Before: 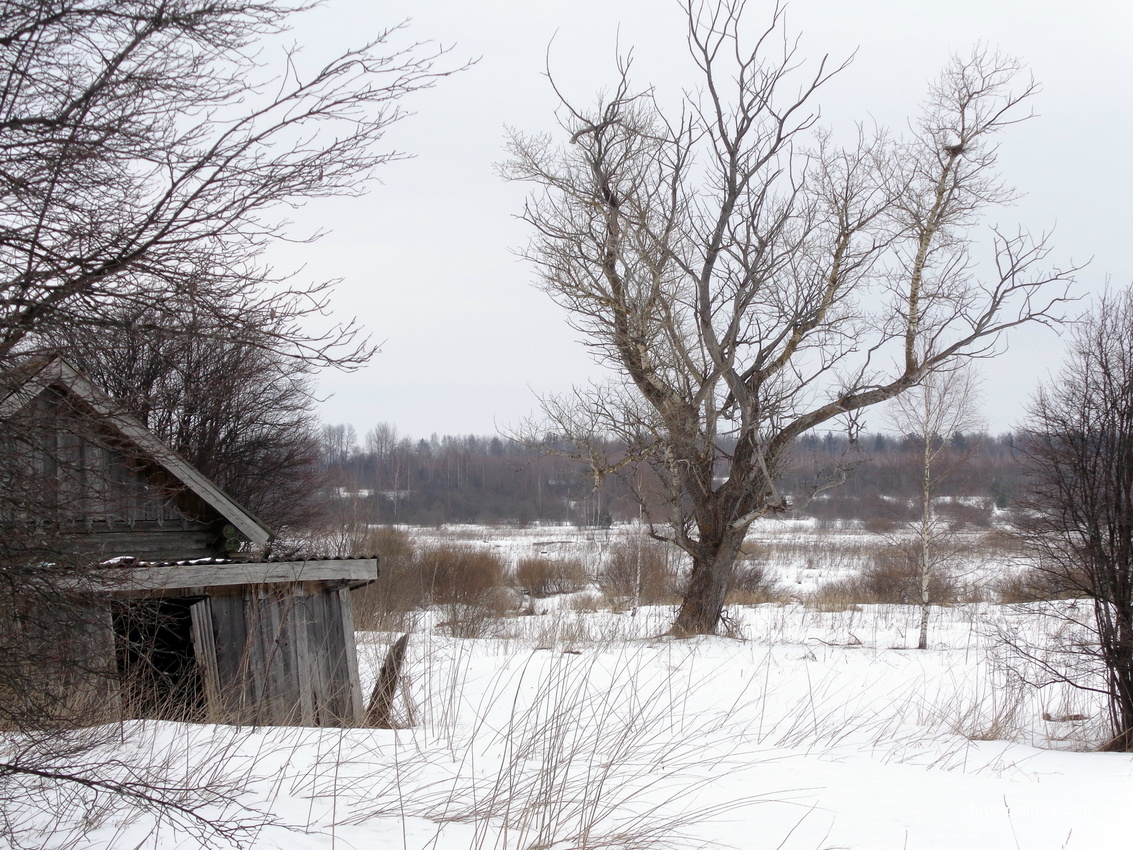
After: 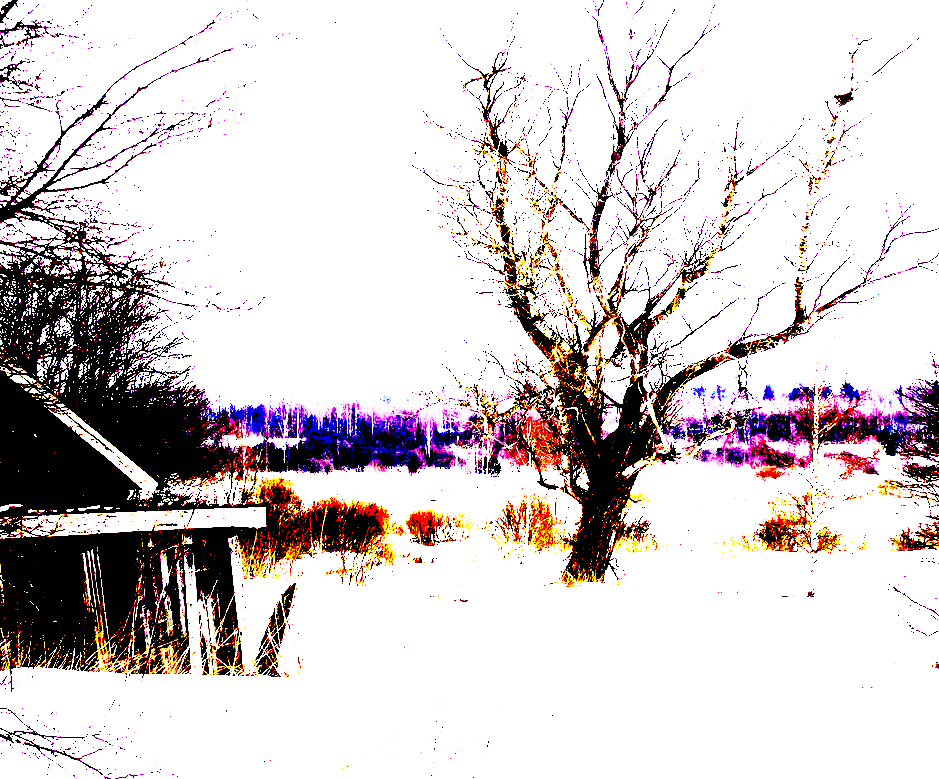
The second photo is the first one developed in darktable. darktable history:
tone curve: curves: ch0 [(0, 0.003) (0.044, 0.032) (0.12, 0.089) (0.197, 0.168) (0.281, 0.273) (0.468, 0.548) (0.588, 0.71) (0.701, 0.815) (0.86, 0.922) (1, 0.982)]; ch1 [(0, 0) (0.247, 0.215) (0.433, 0.382) (0.466, 0.426) (0.493, 0.481) (0.501, 0.5) (0.517, 0.524) (0.557, 0.582) (0.598, 0.651) (0.671, 0.735) (0.796, 0.85) (1, 1)]; ch2 [(0, 0) (0.249, 0.216) (0.357, 0.317) (0.448, 0.432) (0.478, 0.492) (0.498, 0.499) (0.517, 0.53) (0.537, 0.57) (0.569, 0.623) (0.61, 0.663) (0.706, 0.75) (0.808, 0.809) (0.991, 0.968)], preserve colors none
haze removal: adaptive false
base curve: curves: ch0 [(0, 0) (0.303, 0.277) (1, 1)], preserve colors none
exposure: black level correction 0.1, exposure 3.016 EV, compensate highlight preservation false
crop: left 9.806%, top 6.218%, right 7.244%, bottom 2.128%
